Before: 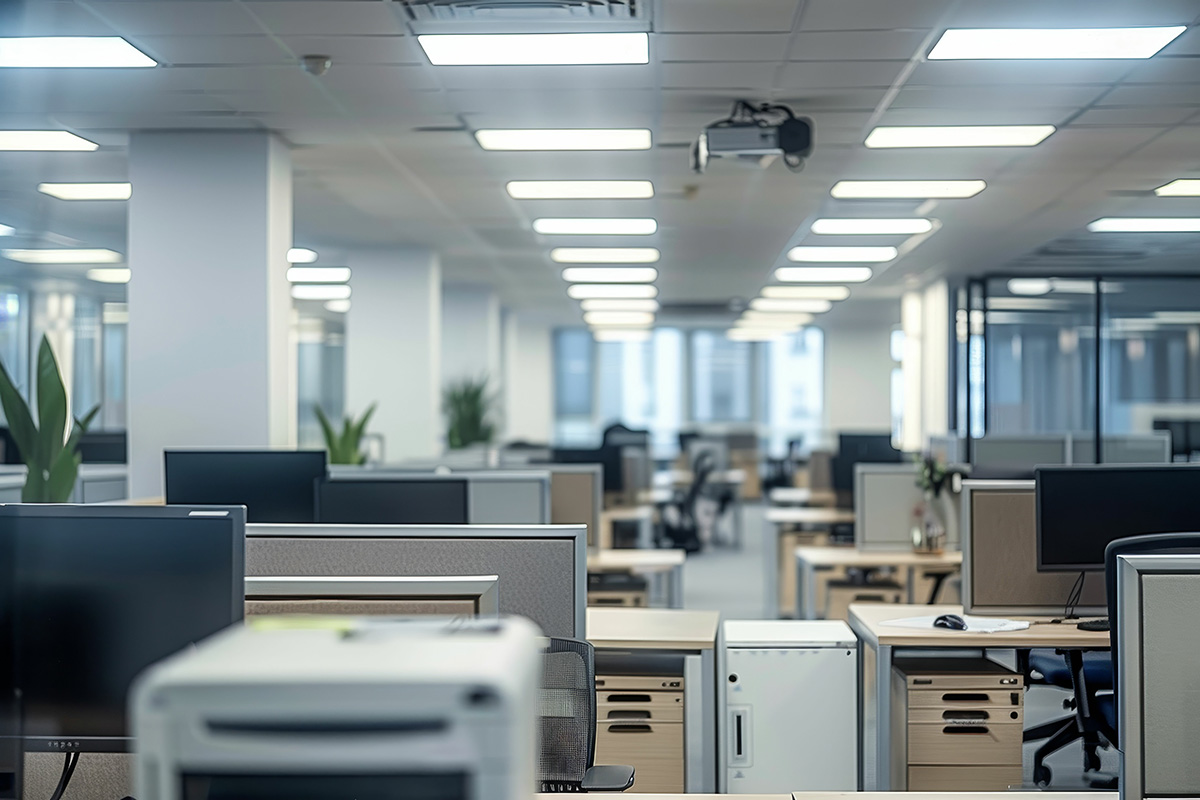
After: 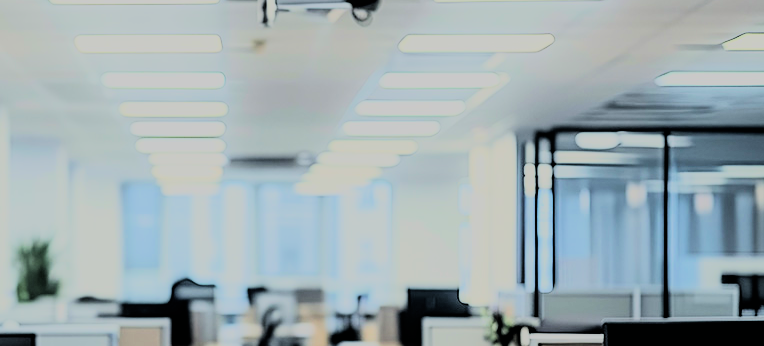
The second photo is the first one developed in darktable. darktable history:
crop: left 36.005%, top 18.293%, right 0.31%, bottom 38.444%
tone equalizer: on, module defaults
filmic rgb: black relative exposure -6.15 EV, white relative exposure 6.96 EV, hardness 2.23, color science v6 (2022)
rgb curve: curves: ch0 [(0, 0) (0.21, 0.15) (0.24, 0.21) (0.5, 0.75) (0.75, 0.96) (0.89, 0.99) (1, 1)]; ch1 [(0, 0.02) (0.21, 0.13) (0.25, 0.2) (0.5, 0.67) (0.75, 0.9) (0.89, 0.97) (1, 1)]; ch2 [(0, 0.02) (0.21, 0.13) (0.25, 0.2) (0.5, 0.67) (0.75, 0.9) (0.89, 0.97) (1, 1)], compensate middle gray true
